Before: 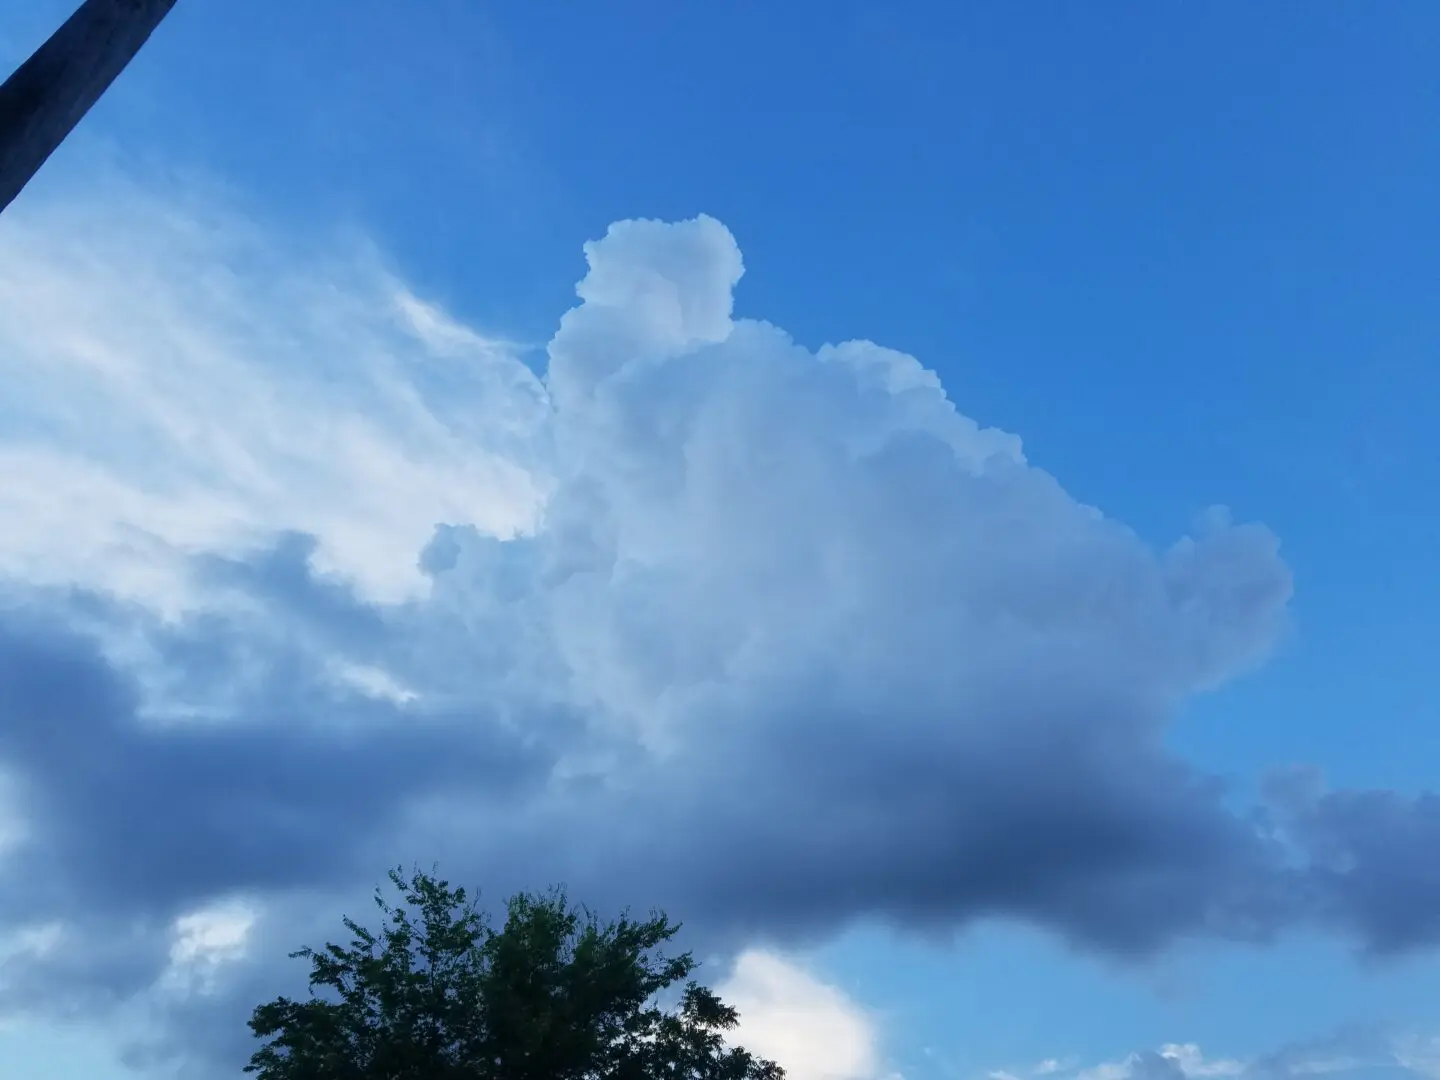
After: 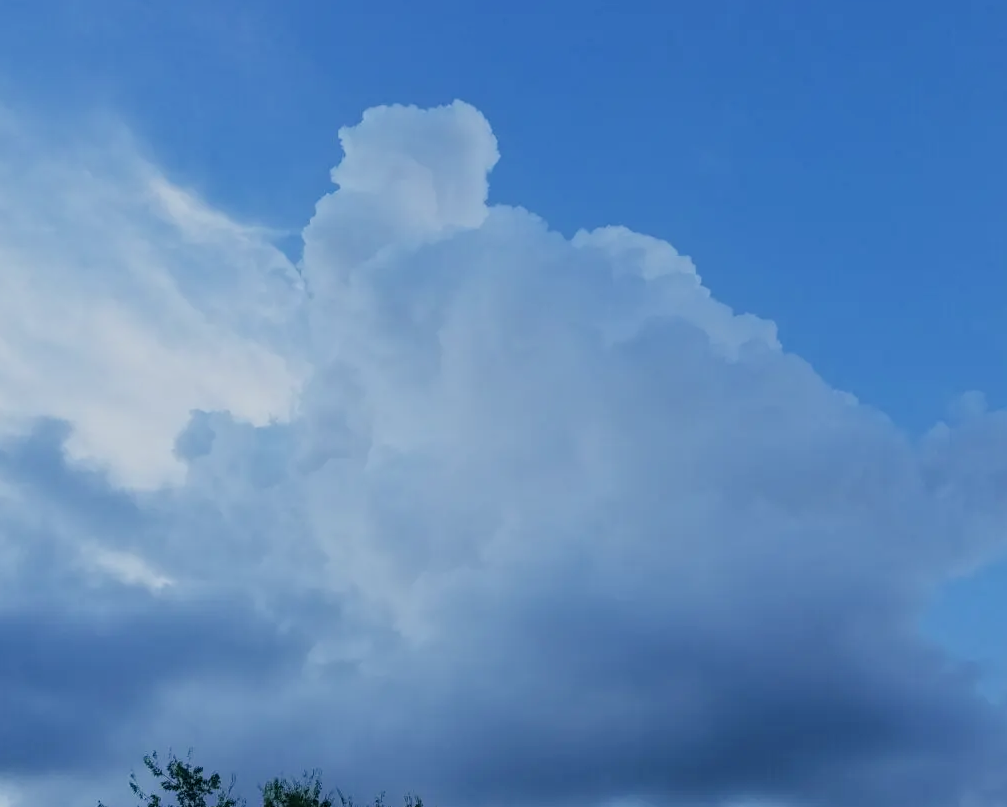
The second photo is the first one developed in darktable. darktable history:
contrast brightness saturation: contrast 0.08, saturation 0.02
crop and rotate: left 17.046%, top 10.659%, right 12.989%, bottom 14.553%
color balance: input saturation 99%
filmic rgb: hardness 4.17
